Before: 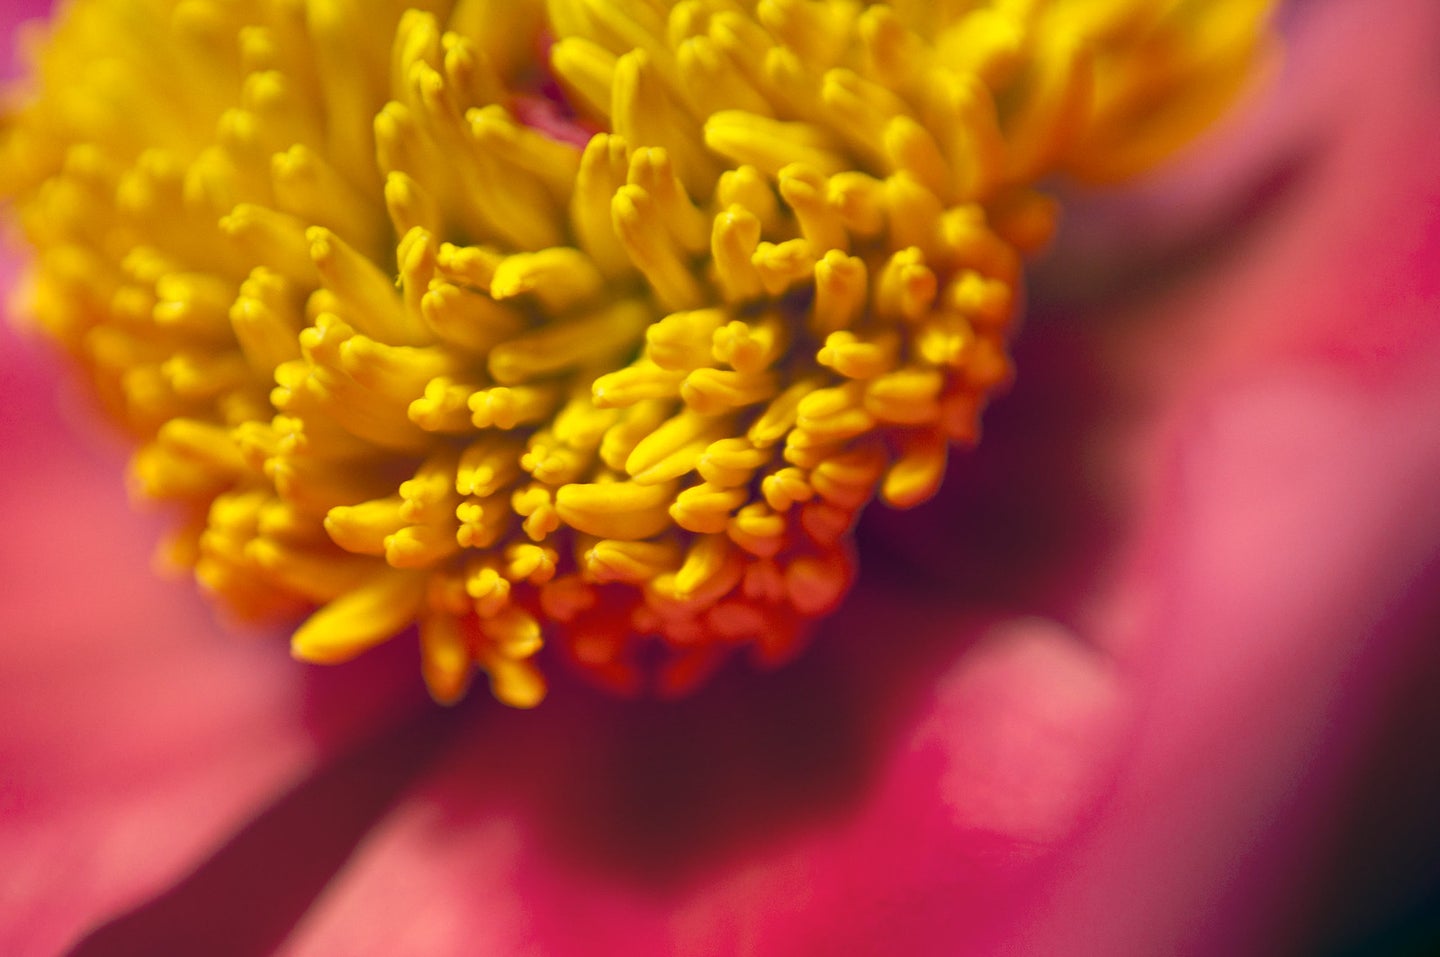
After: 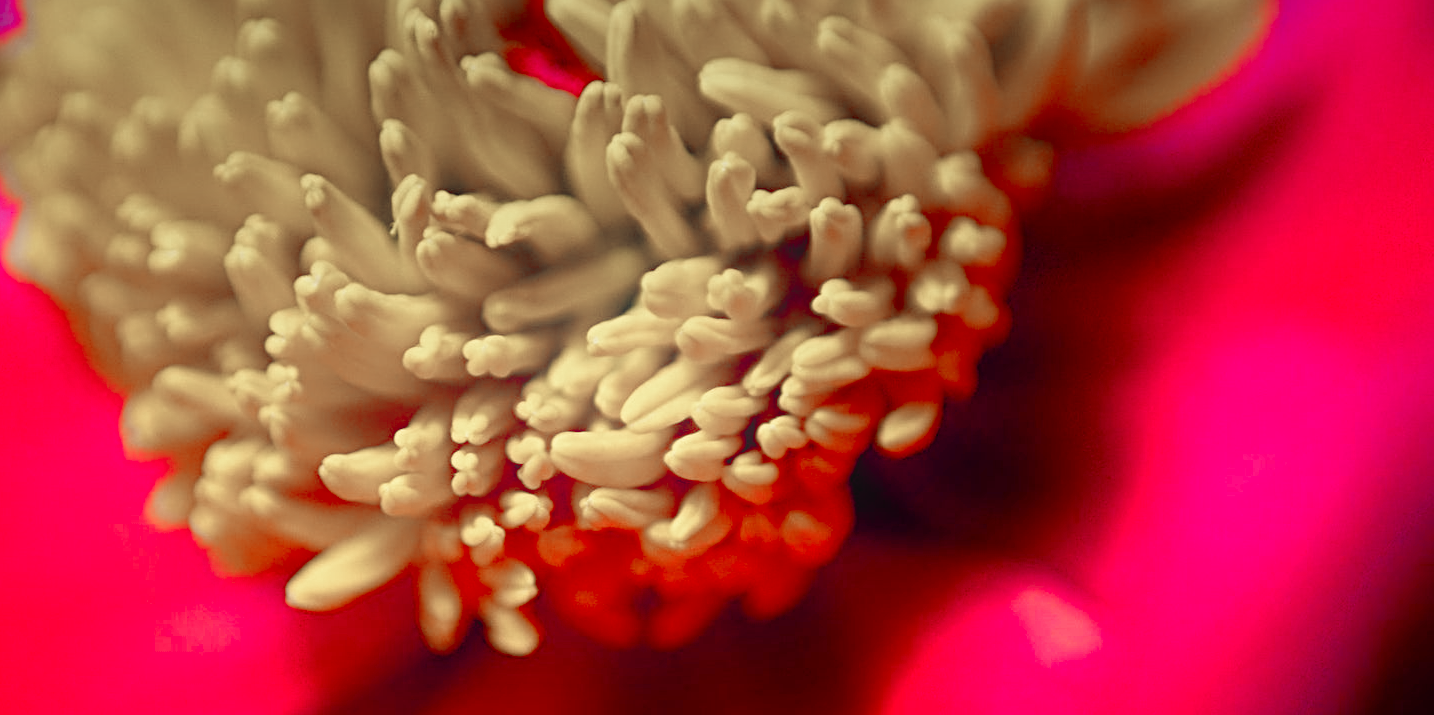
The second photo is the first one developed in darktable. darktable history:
filmic rgb: black relative exposure -6.3 EV, white relative exposure 2.8 EV, threshold 3 EV, target black luminance 0%, hardness 4.6, latitude 67.35%, contrast 1.292, shadows ↔ highlights balance -3.5%, preserve chrominance no, color science v4 (2020), contrast in shadows soft, enable highlight reconstruction true
color zones: curves: ch1 [(0, 0.831) (0.08, 0.771) (0.157, 0.268) (0.241, 0.207) (0.562, -0.005) (0.714, -0.013) (0.876, 0.01) (1, 0.831)]
sharpen: radius 4
graduated density: hue 238.83°, saturation 50%
crop: left 0.387%, top 5.469%, bottom 19.809%
bloom: on, module defaults
exposure: black level correction -0.003, exposure 0.04 EV, compensate highlight preservation false
